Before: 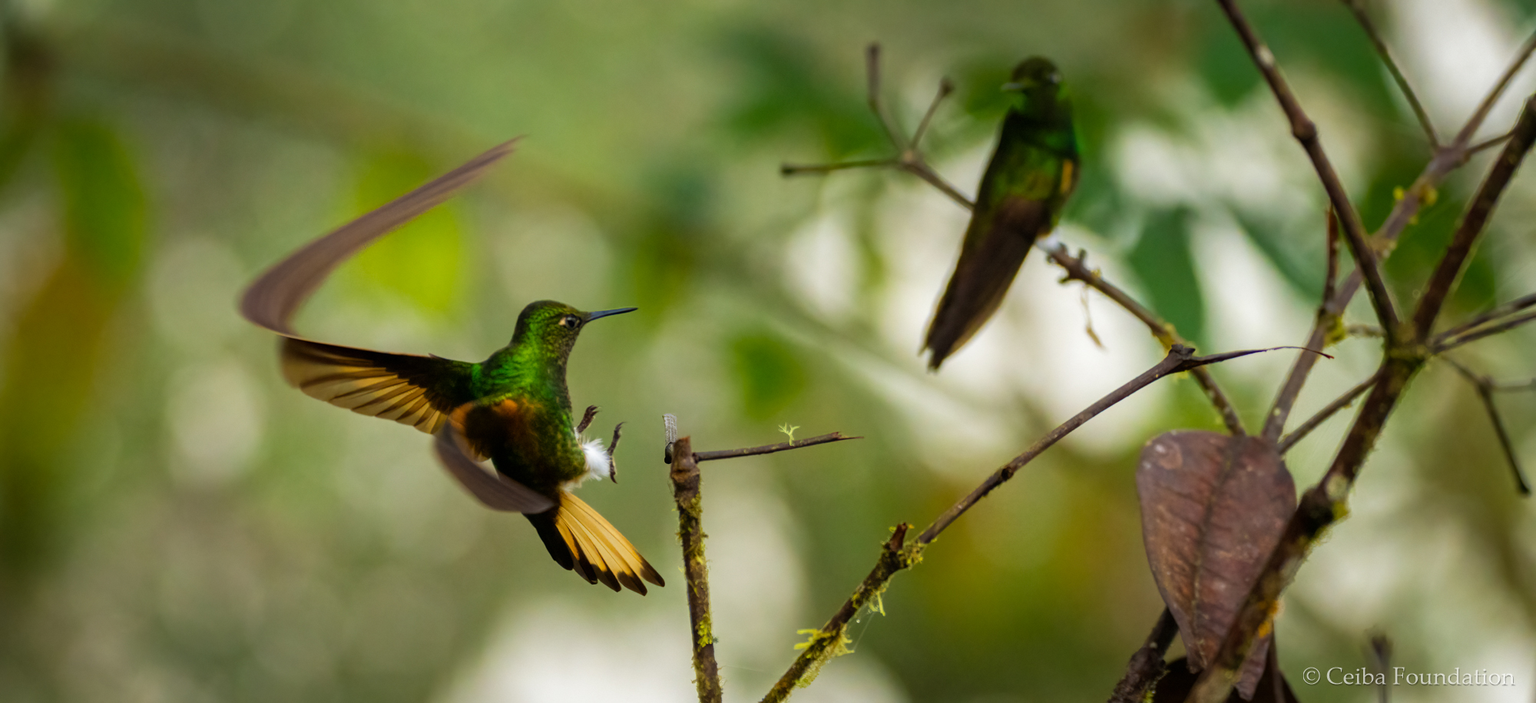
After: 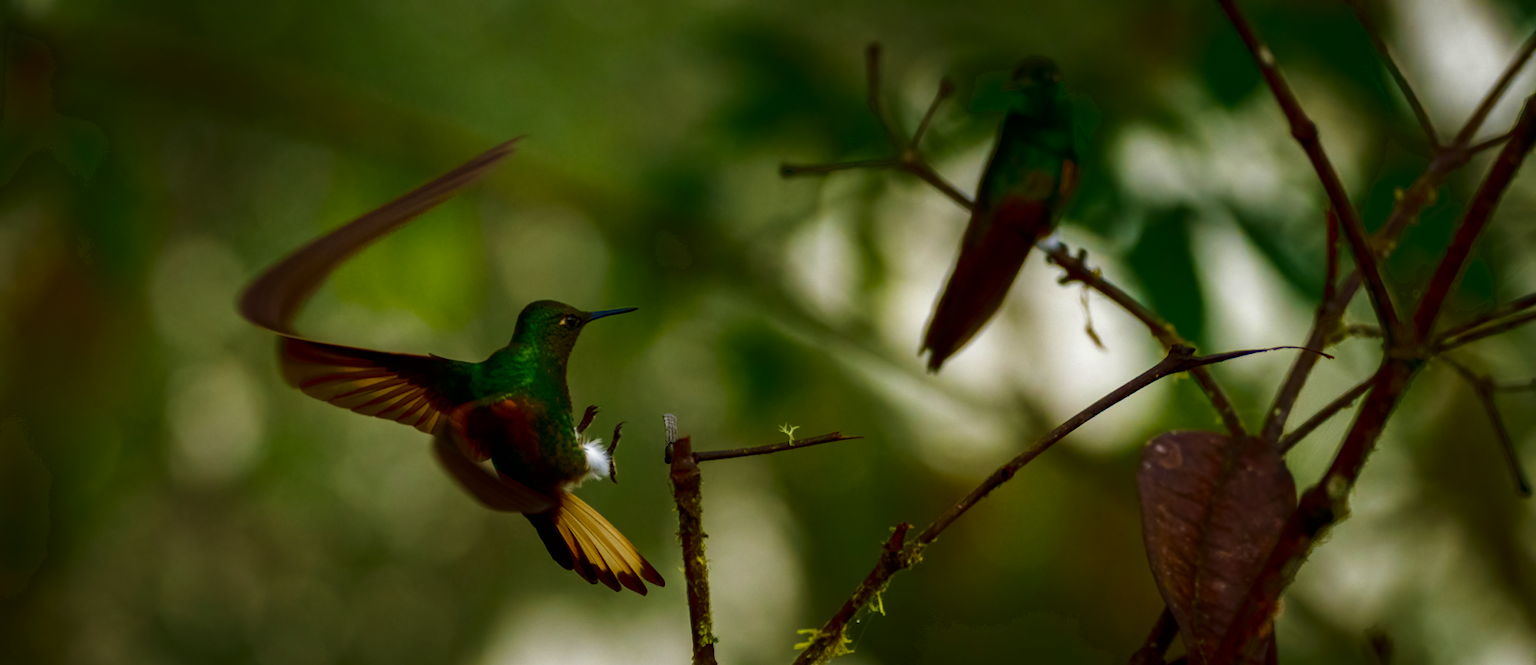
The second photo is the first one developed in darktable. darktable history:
contrast brightness saturation: brightness -0.54
crop and rotate: top 0.014%, bottom 5.145%
velvia: strength 44.91%
